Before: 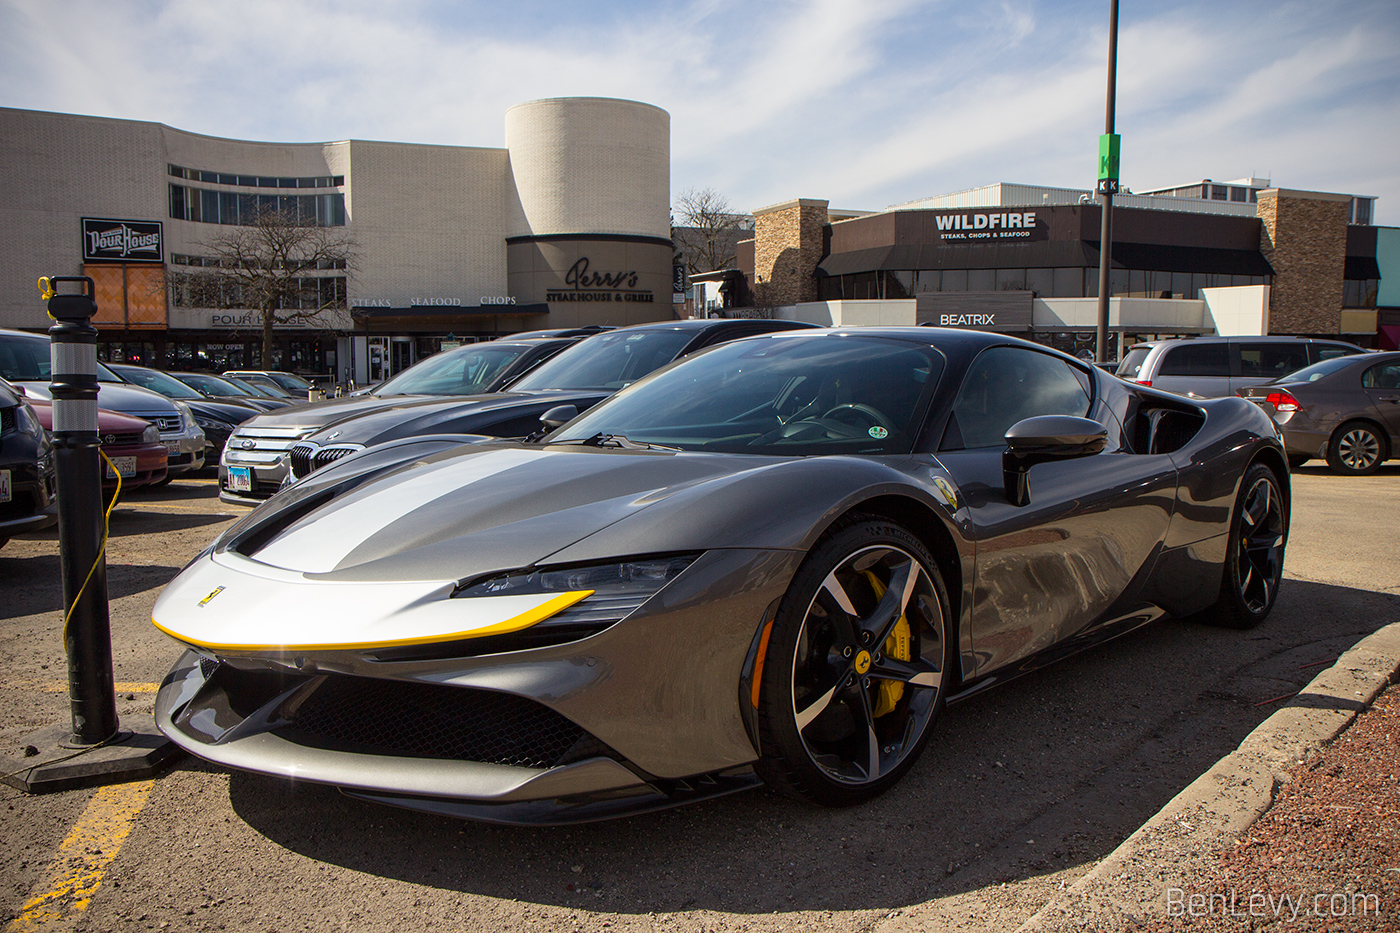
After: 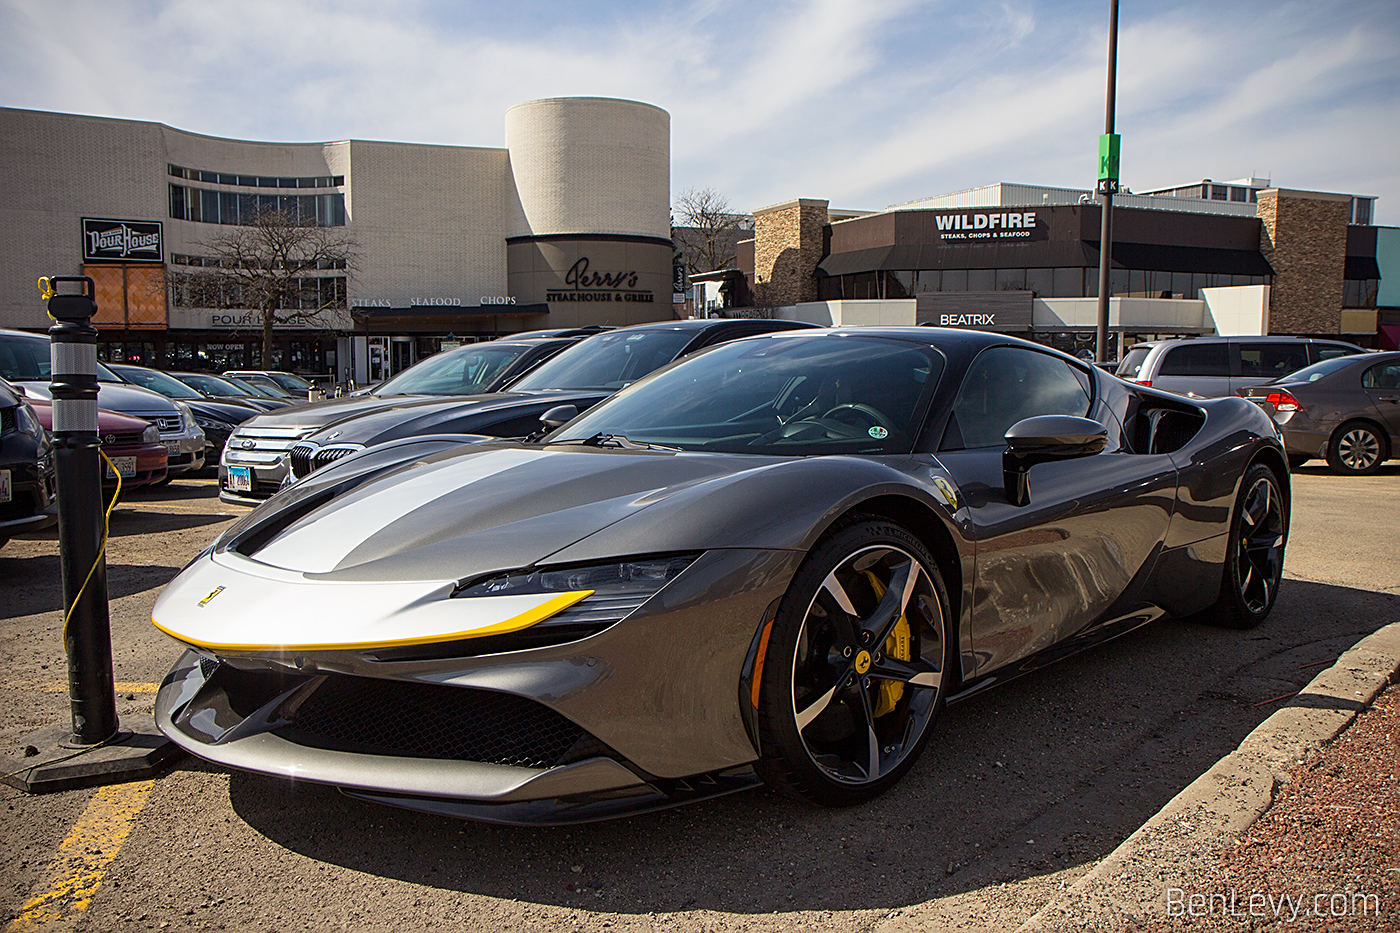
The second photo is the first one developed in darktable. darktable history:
exposure: exposure -0.027 EV, compensate highlight preservation false
sharpen: amount 0.492
